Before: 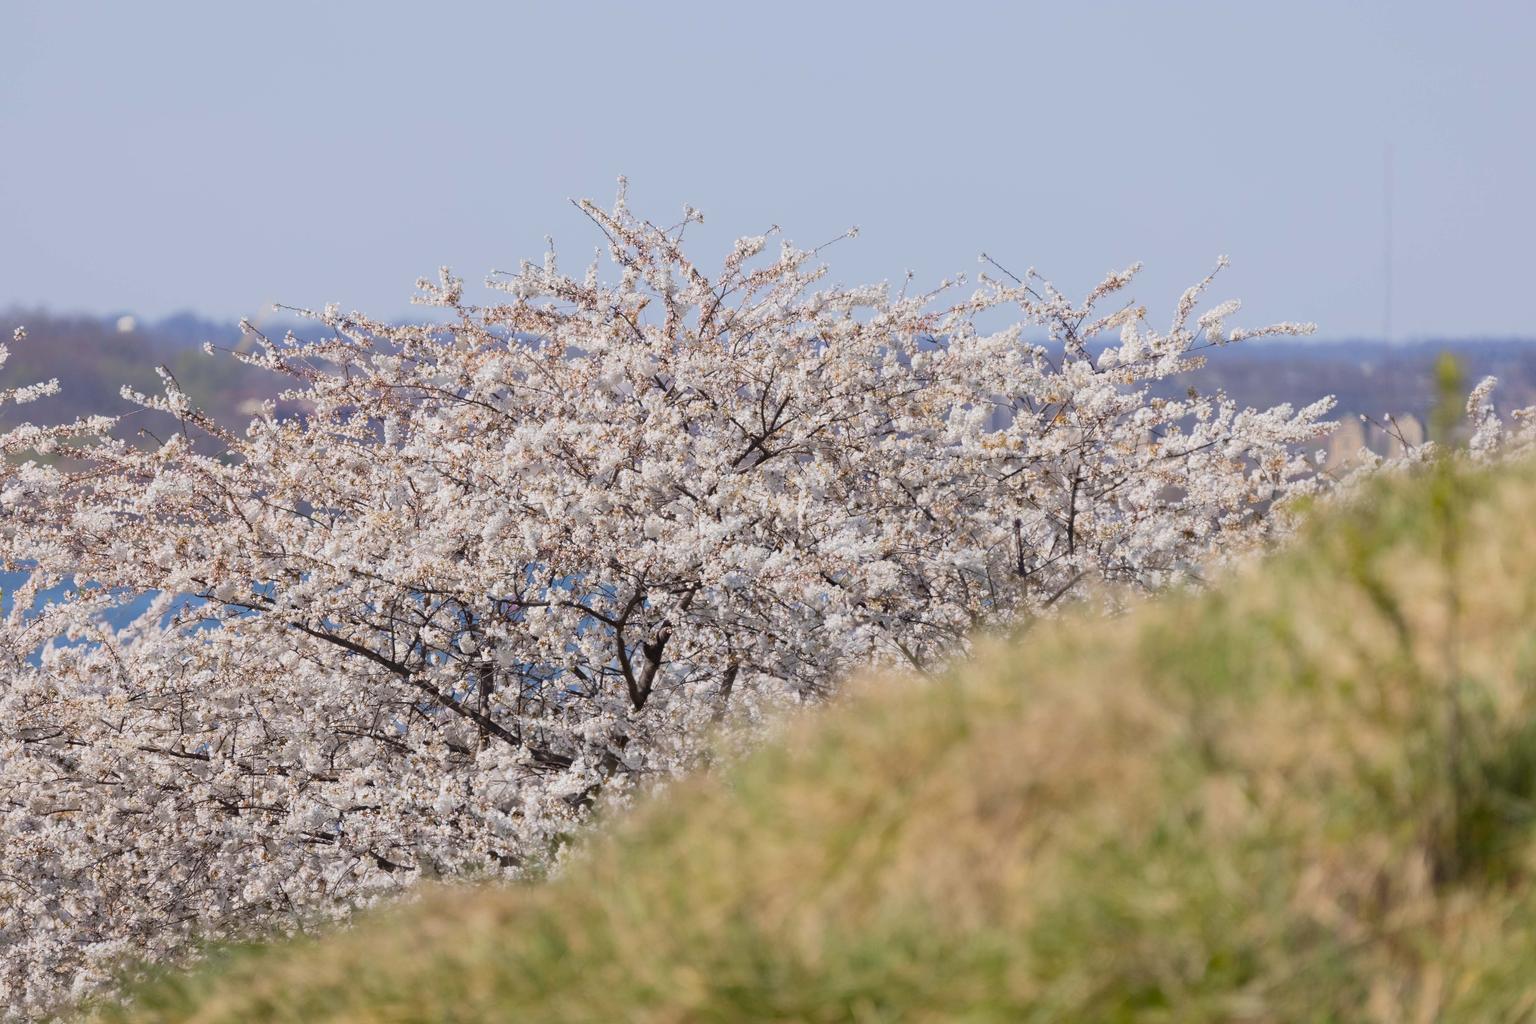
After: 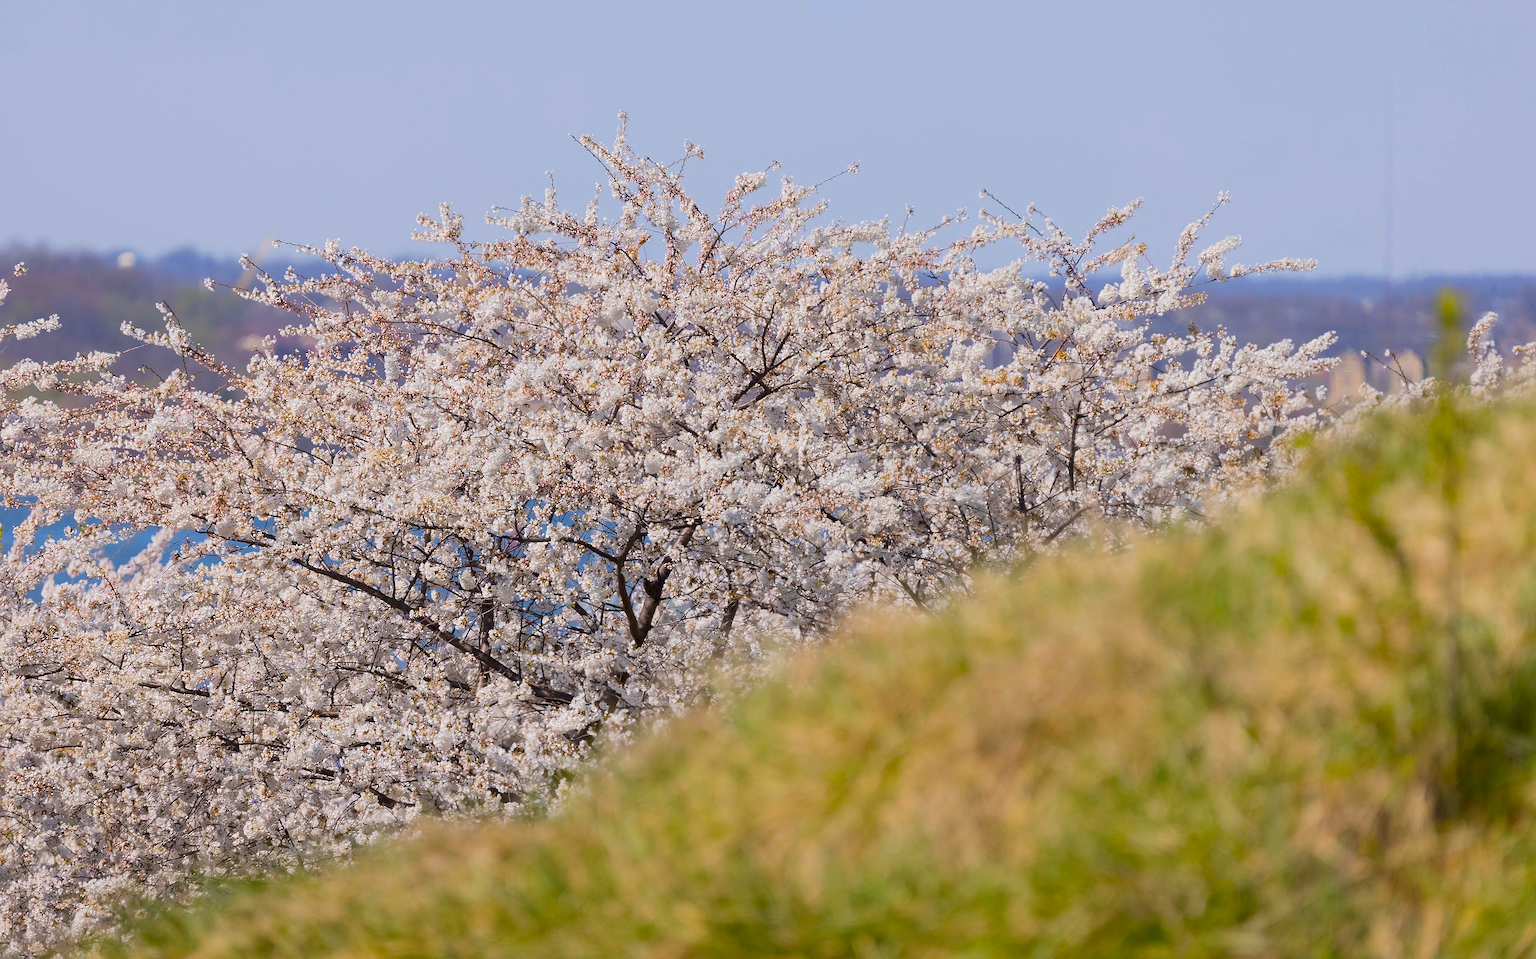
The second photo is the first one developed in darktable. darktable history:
crop and rotate: top 6.322%
color balance rgb: highlights gain › chroma 0.11%, highlights gain › hue 331.08°, global offset › luminance -0.26%, perceptual saturation grading › global saturation 25.808%, global vibrance 20%
base curve: curves: ch0 [(0, 0) (0.472, 0.455) (1, 1)], preserve colors none
sharpen: radius 1.375, amount 1.264, threshold 0.756
